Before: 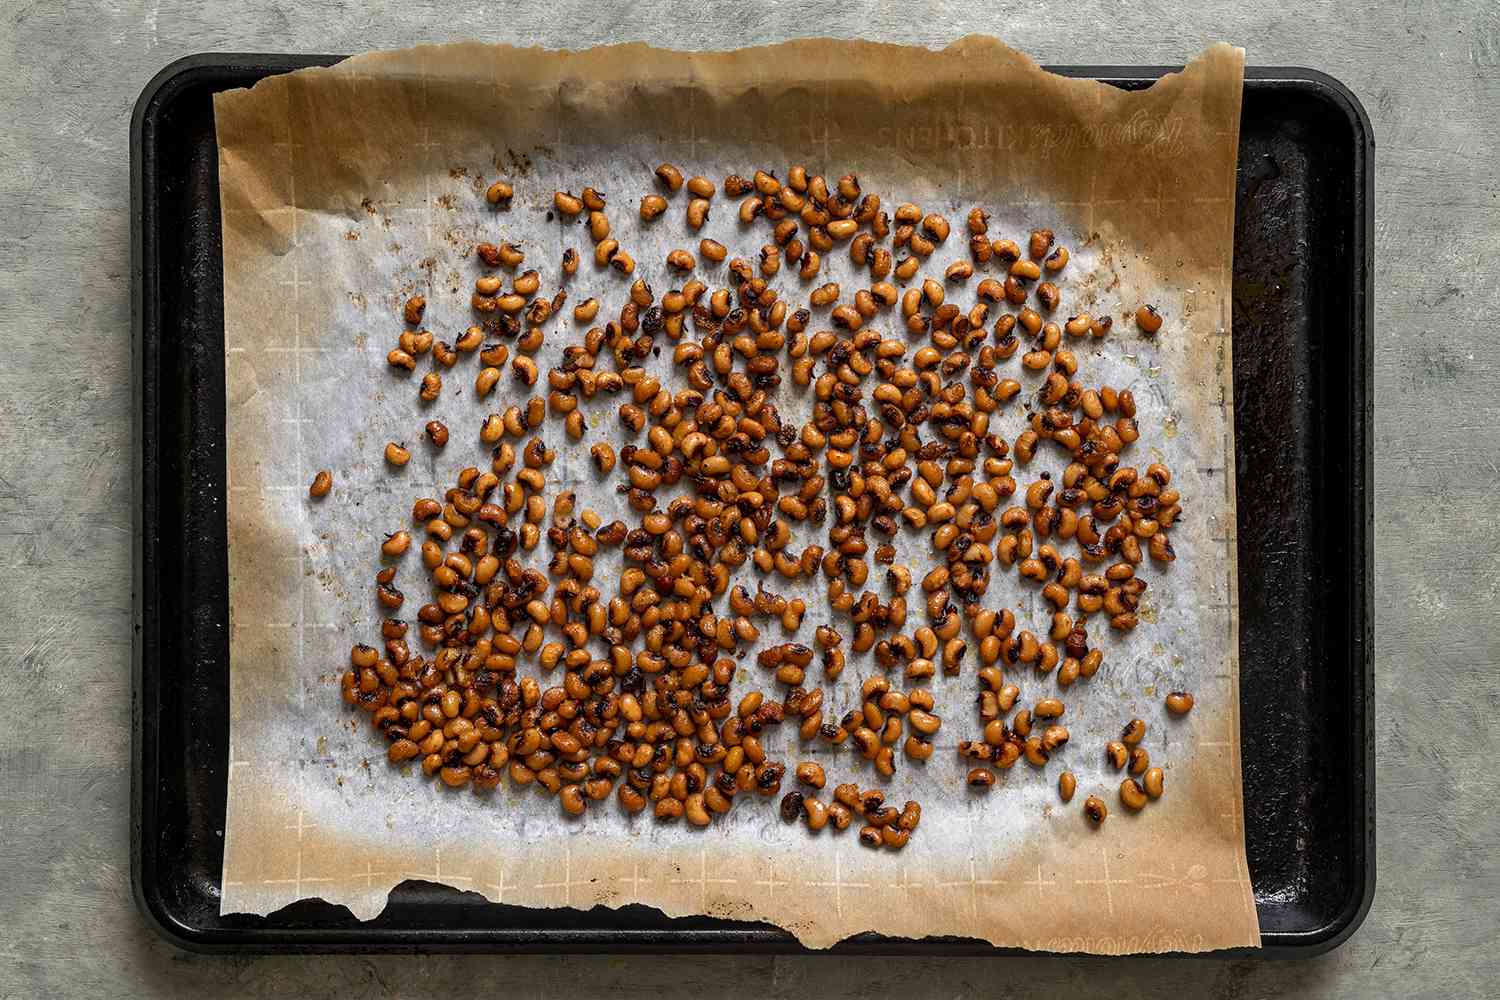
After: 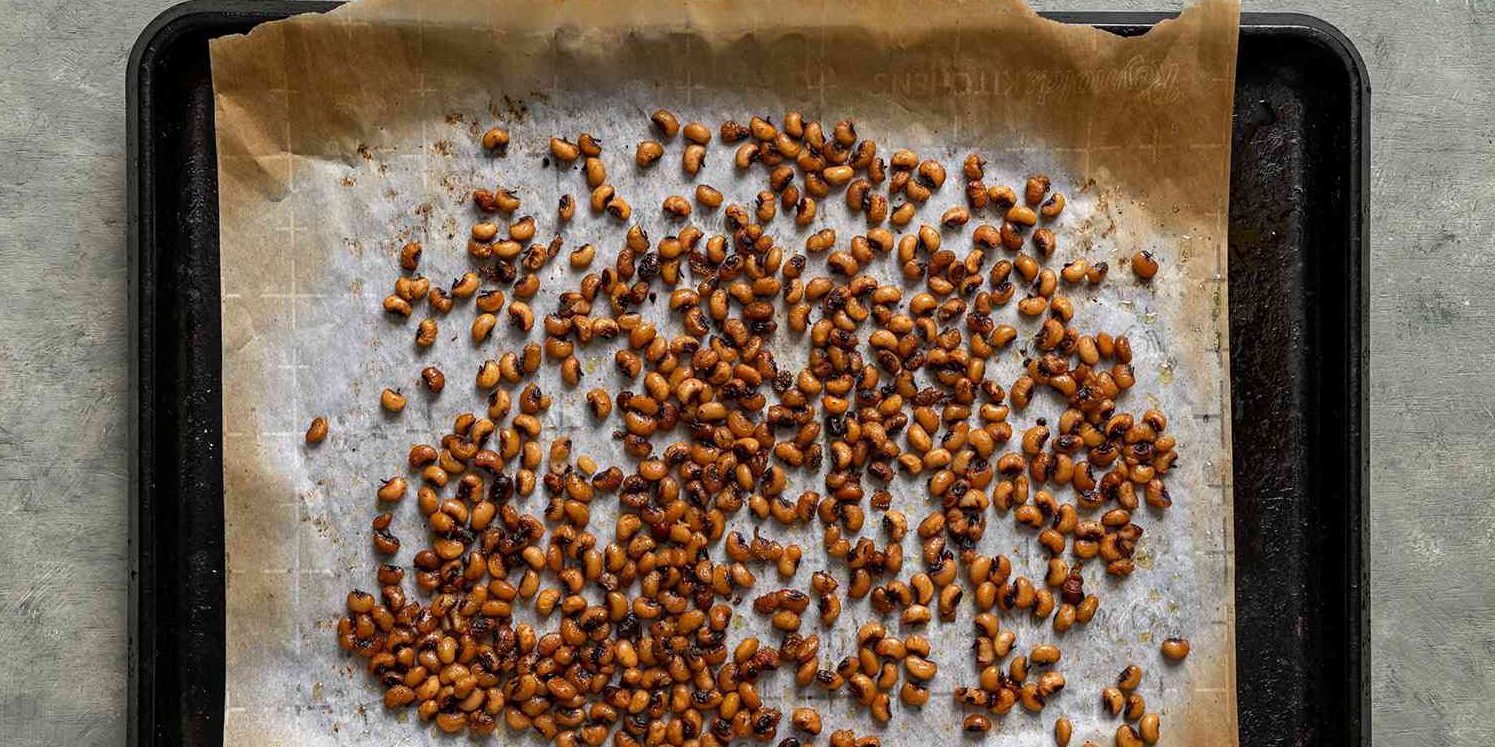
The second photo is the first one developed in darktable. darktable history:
crop: left 0.269%, top 5.483%, bottom 19.745%
